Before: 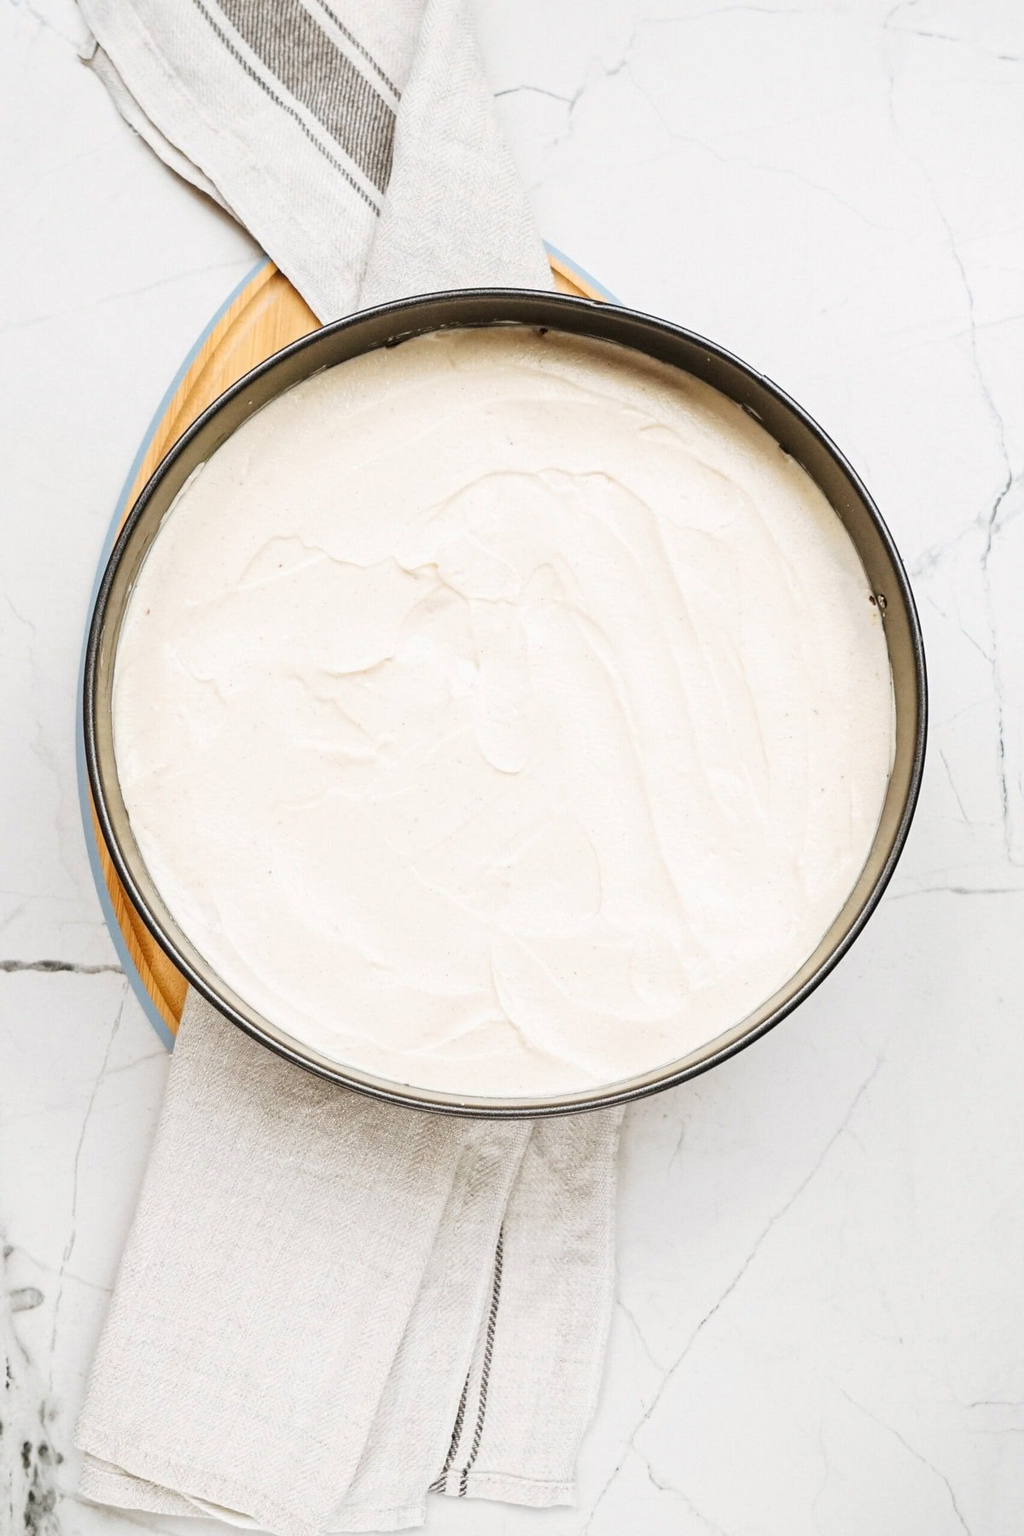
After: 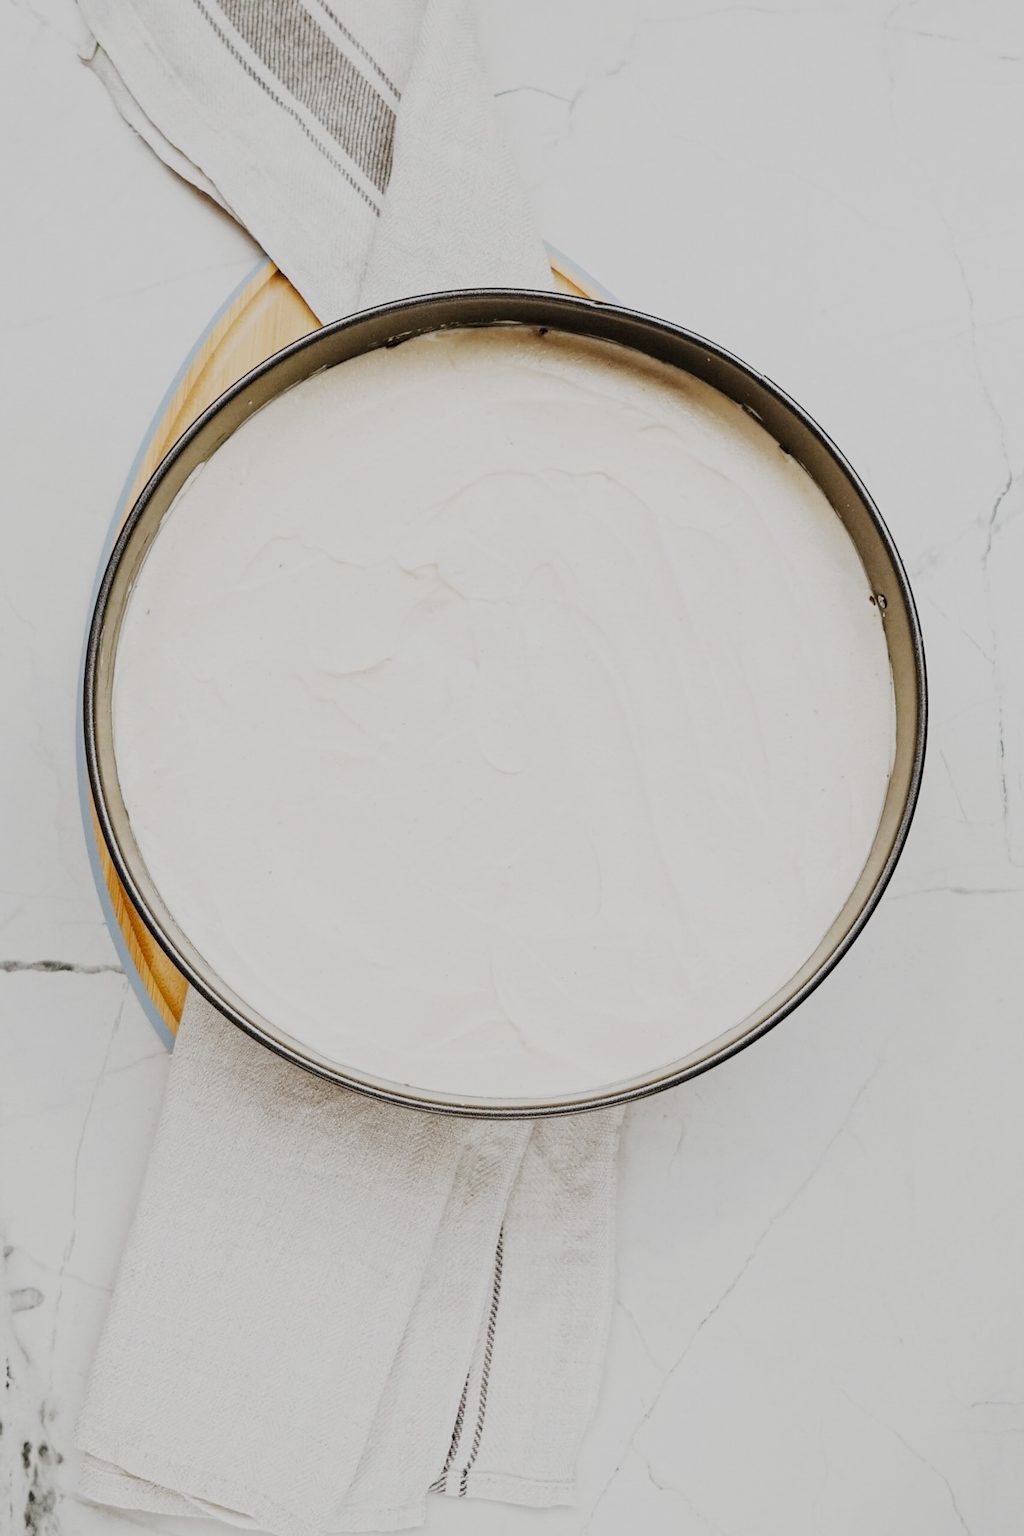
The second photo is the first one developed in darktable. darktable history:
filmic rgb: black relative exposure -7.65 EV, white relative exposure 4.56 EV, hardness 3.61, contrast 0.986, preserve chrominance no, color science v5 (2021), contrast in shadows safe, contrast in highlights safe
